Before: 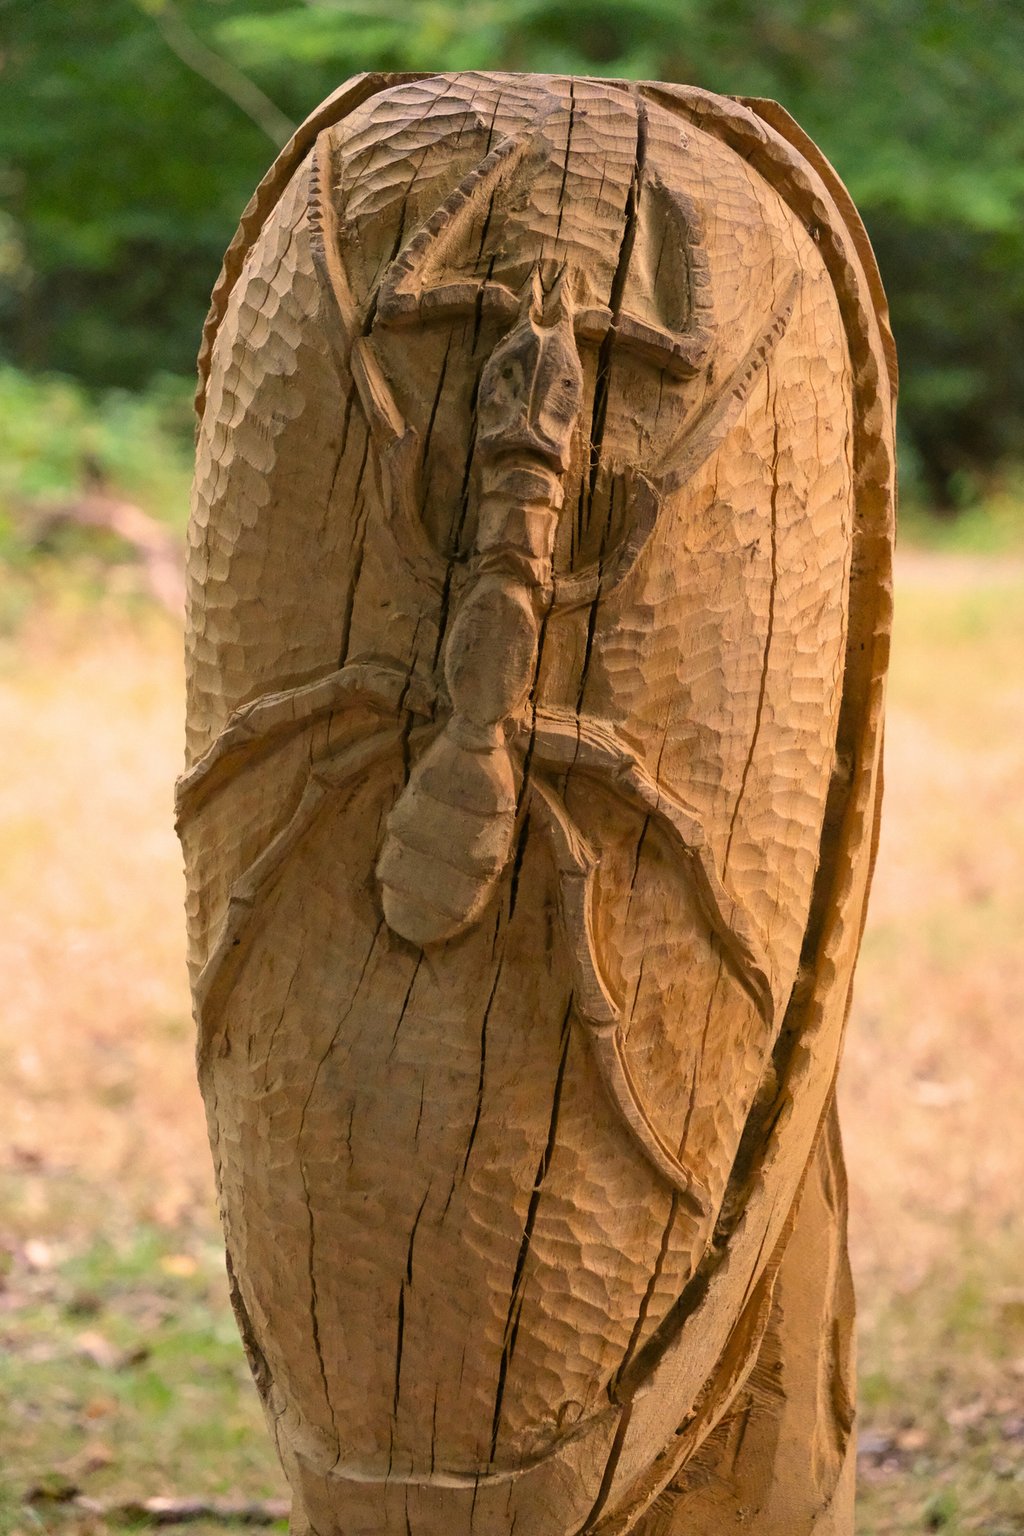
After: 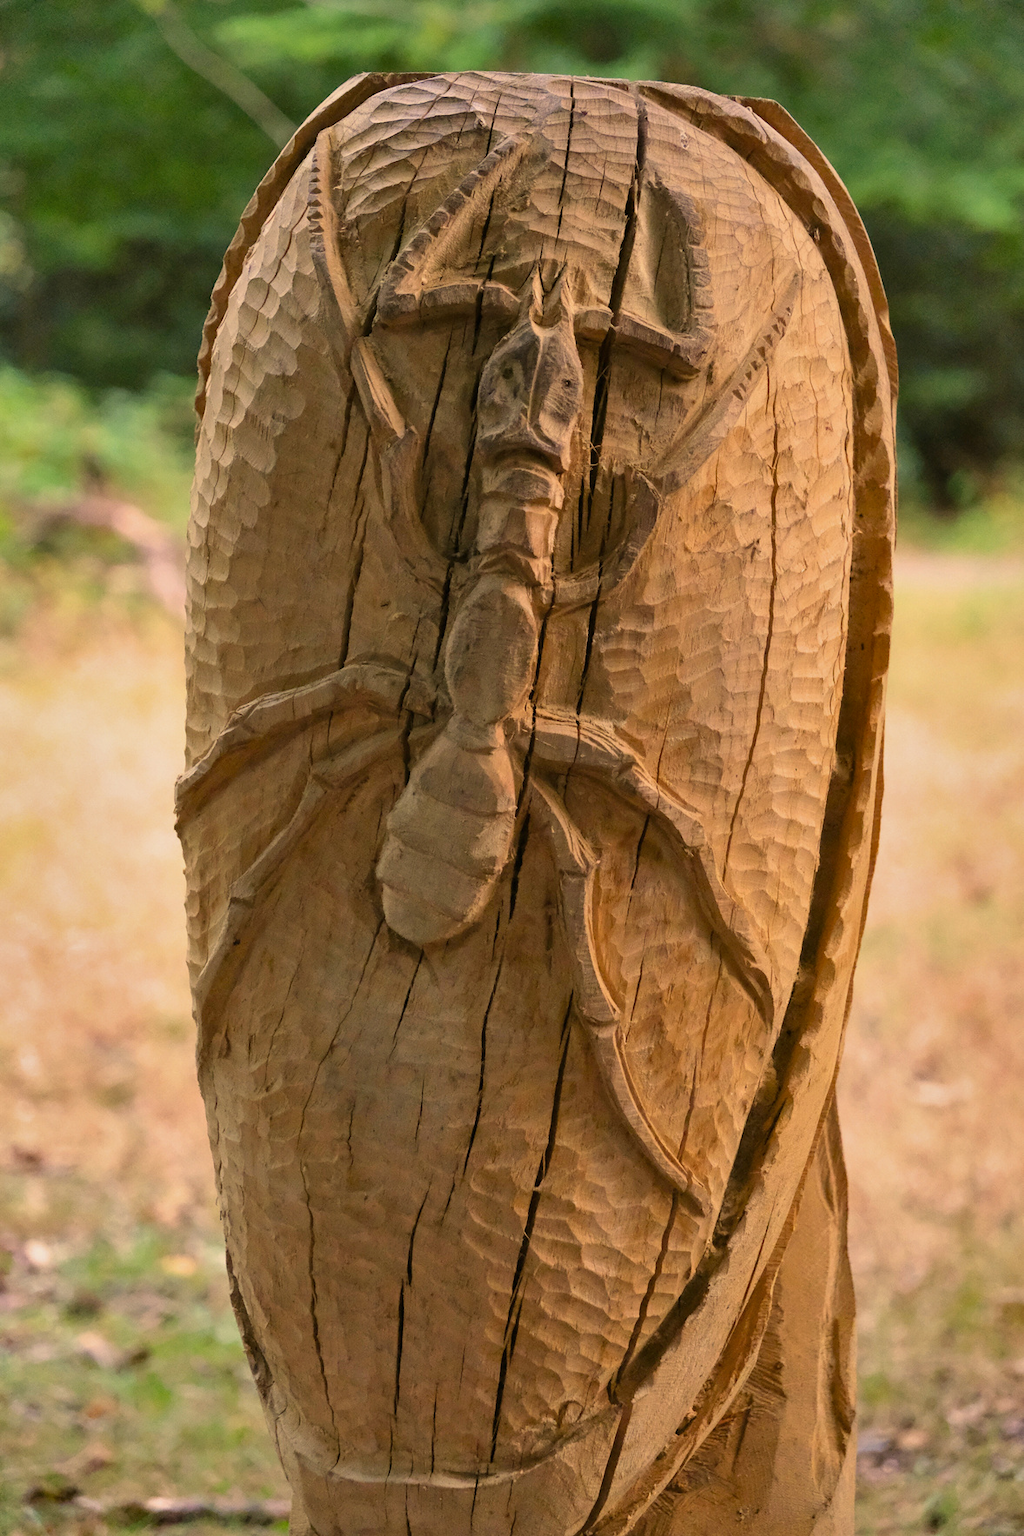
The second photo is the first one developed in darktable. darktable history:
shadows and highlights: shadows 52.42, soften with gaussian
exposure: exposure -0.116 EV, compensate exposure bias true, compensate highlight preservation false
